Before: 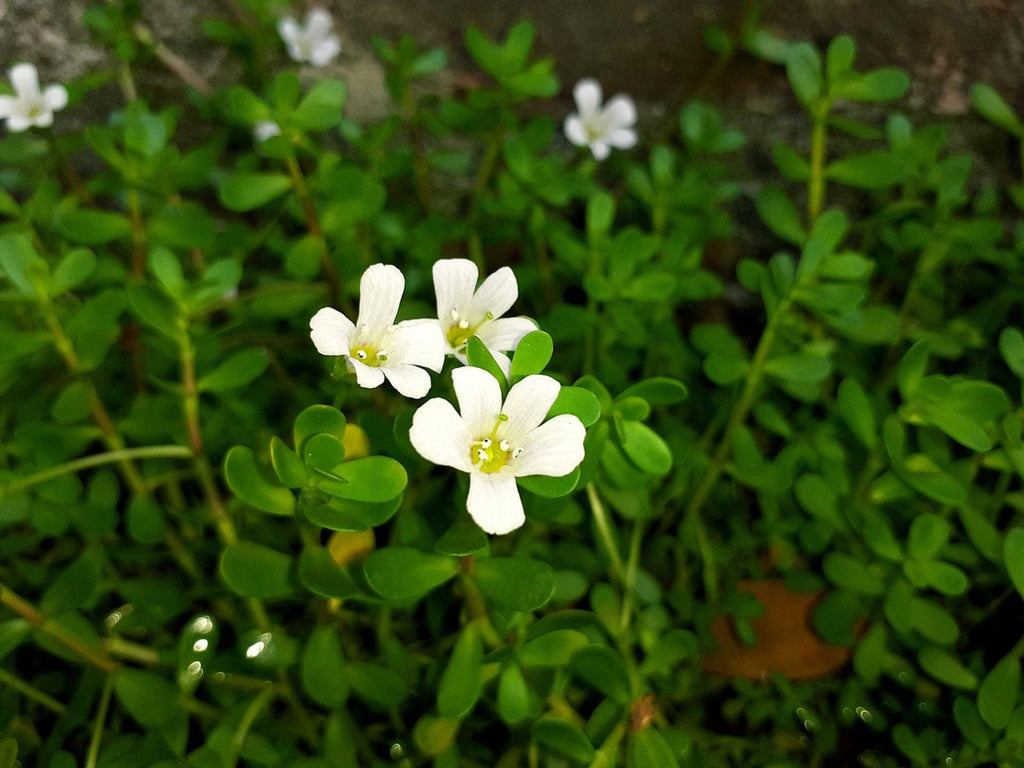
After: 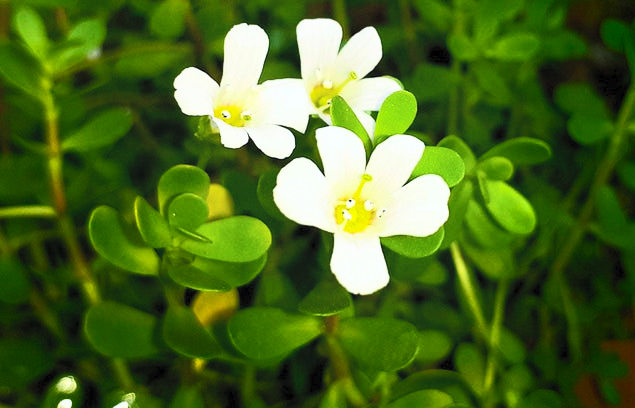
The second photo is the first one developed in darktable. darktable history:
exposure: exposure -0.153 EV, compensate highlight preservation false
color balance rgb: perceptual saturation grading › global saturation 25%, global vibrance 20%
contrast brightness saturation: contrast 0.39, brightness 0.53
crop: left 13.312%, top 31.28%, right 24.627%, bottom 15.582%
white balance: red 0.983, blue 1.036
shadows and highlights: shadows -88.03, highlights -35.45, shadows color adjustment 99.15%, highlights color adjustment 0%, soften with gaussian
